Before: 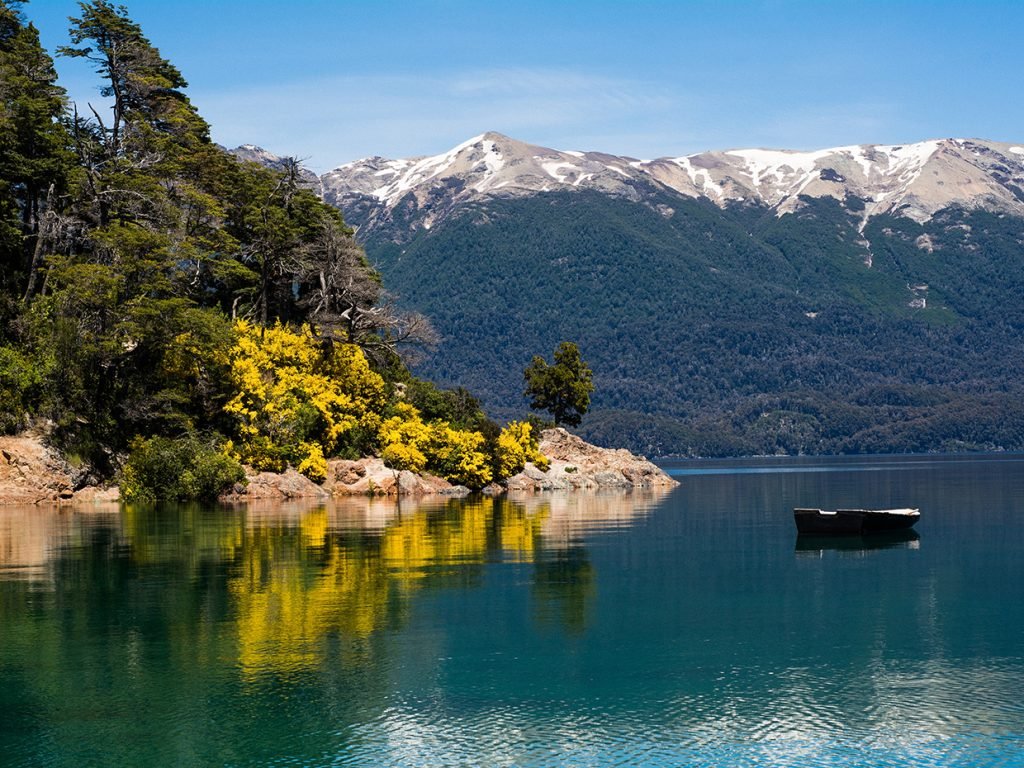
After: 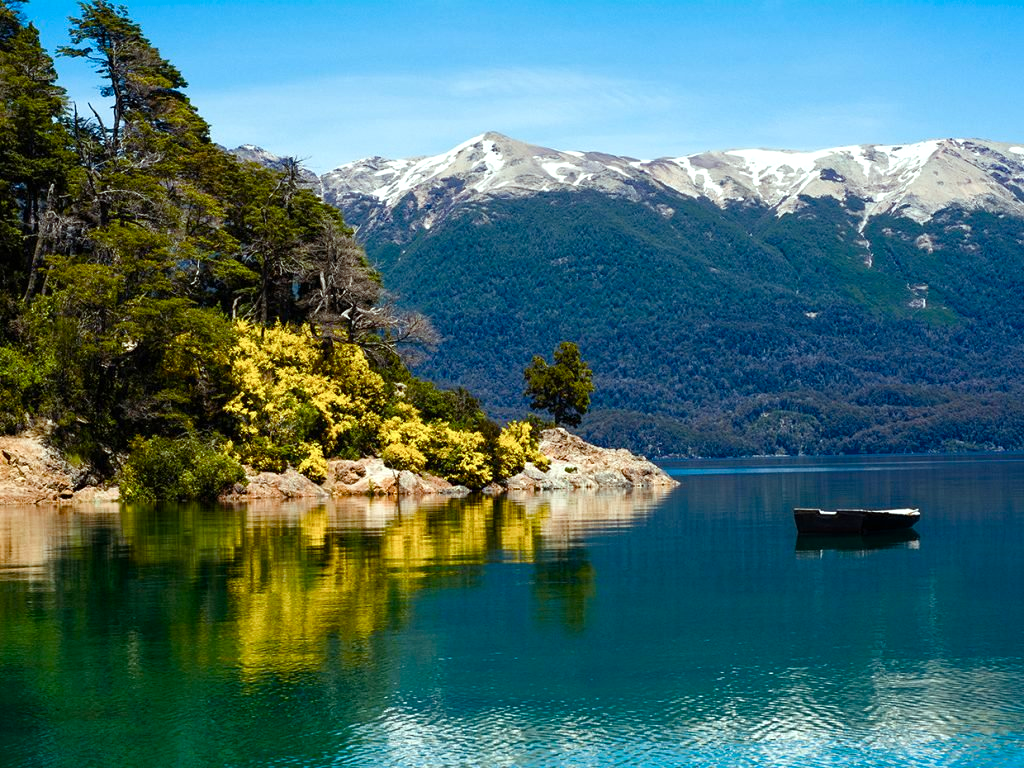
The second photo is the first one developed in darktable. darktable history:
color balance rgb: highlights gain › luminance 20.156%, highlights gain › chroma 2.754%, highlights gain › hue 174.63°, linear chroma grading › global chroma 9.724%, perceptual saturation grading › global saturation 20%, perceptual saturation grading › highlights -49.274%, perceptual saturation grading › shadows 25.37%, global vibrance 22.187%
